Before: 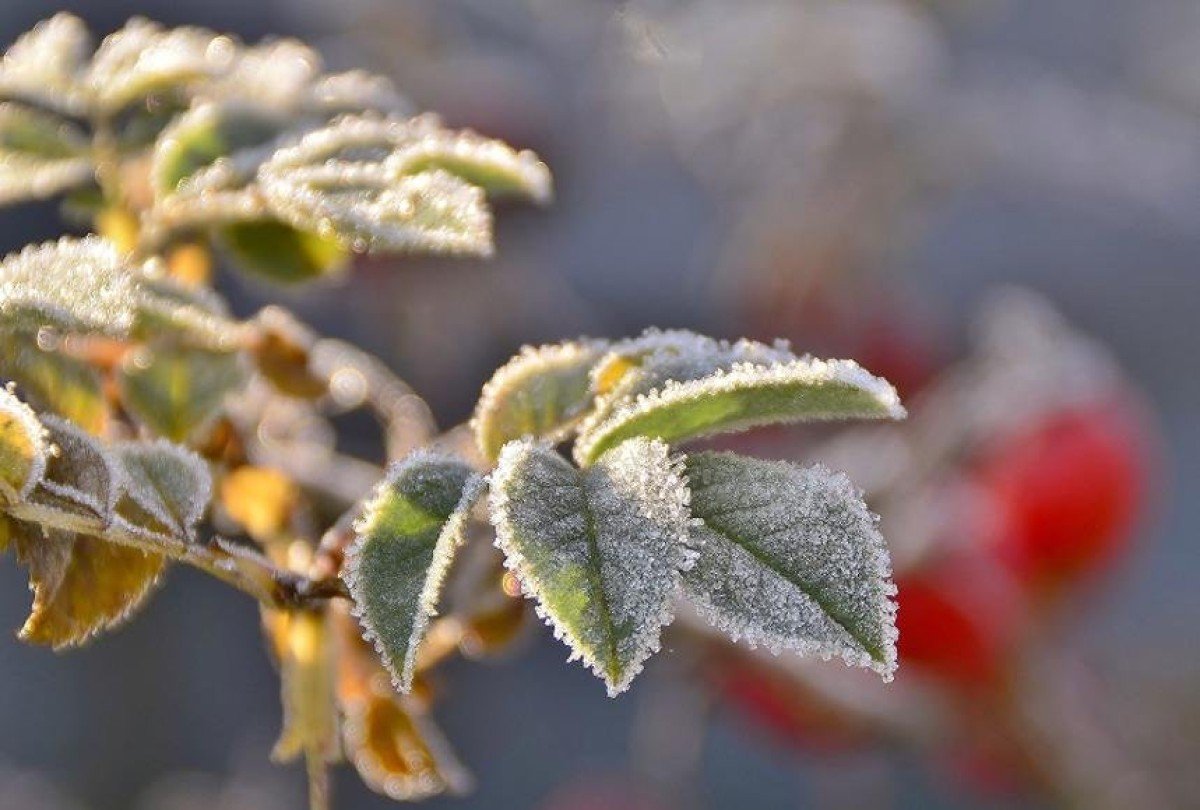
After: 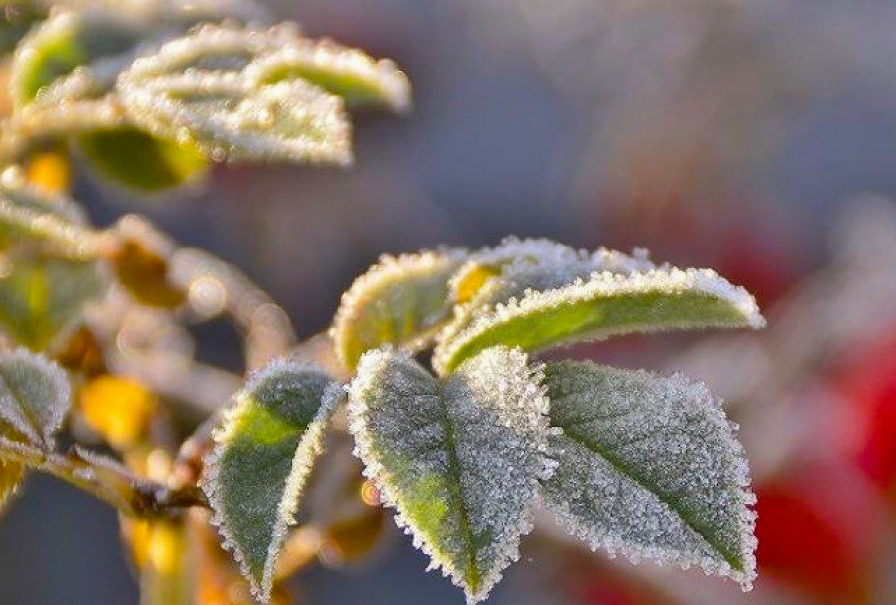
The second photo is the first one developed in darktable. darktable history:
exposure: exposure -0.072 EV, compensate highlight preservation false
color balance rgb: perceptual saturation grading › global saturation 20%, global vibrance 20%
crop and rotate: left 11.831%, top 11.346%, right 13.429%, bottom 13.899%
